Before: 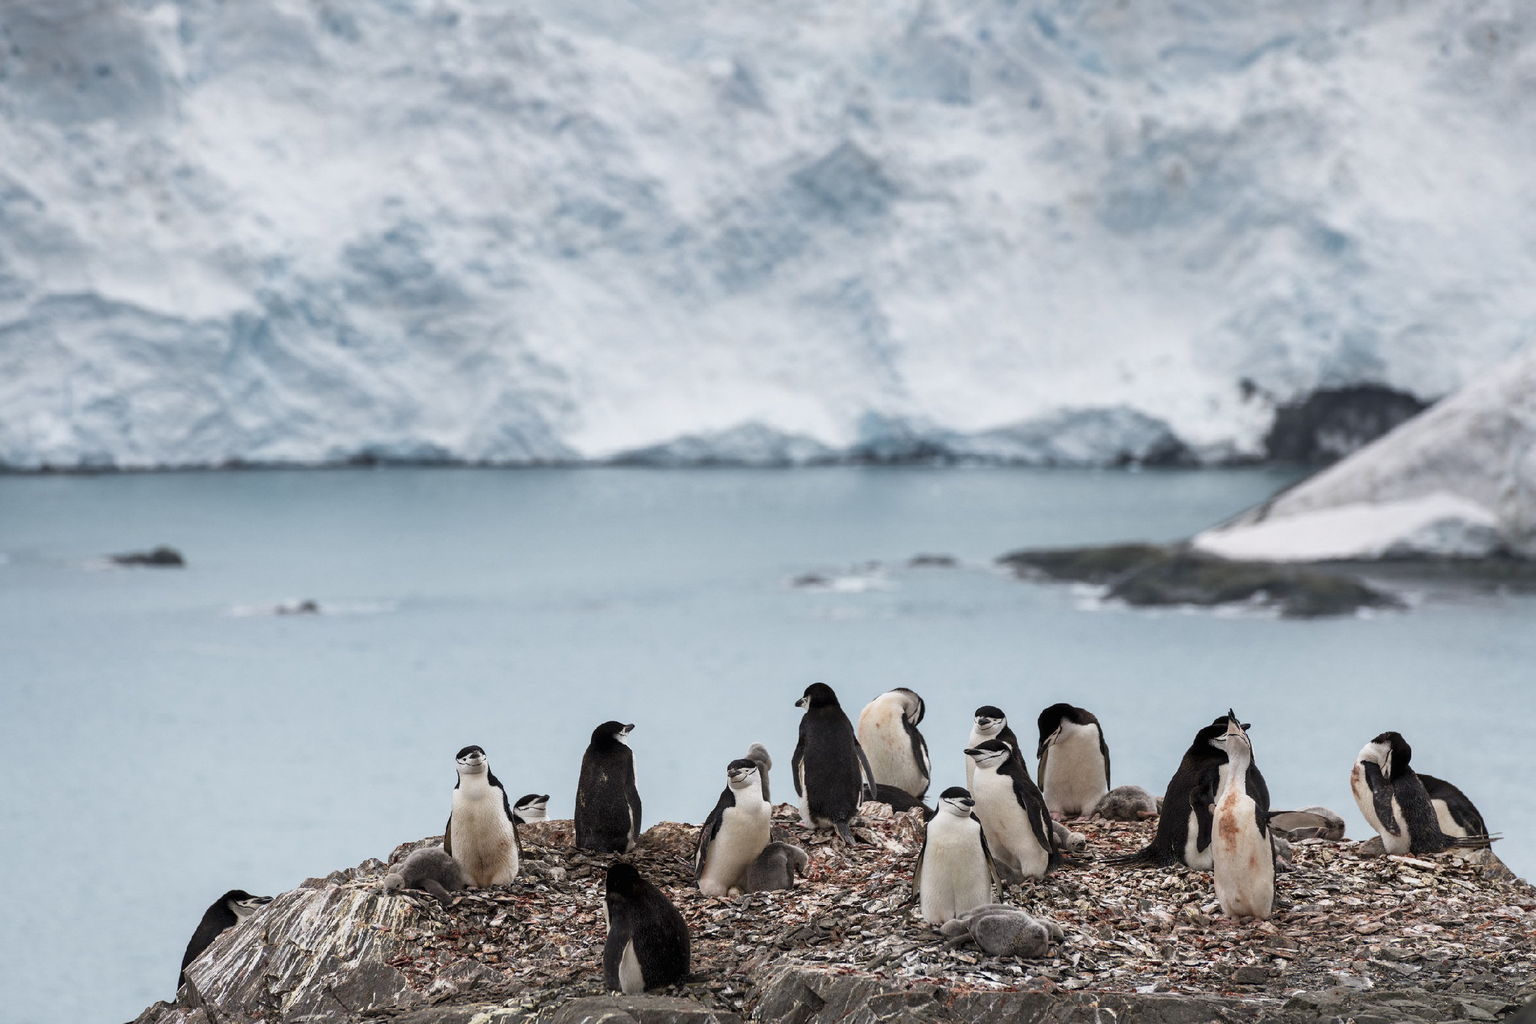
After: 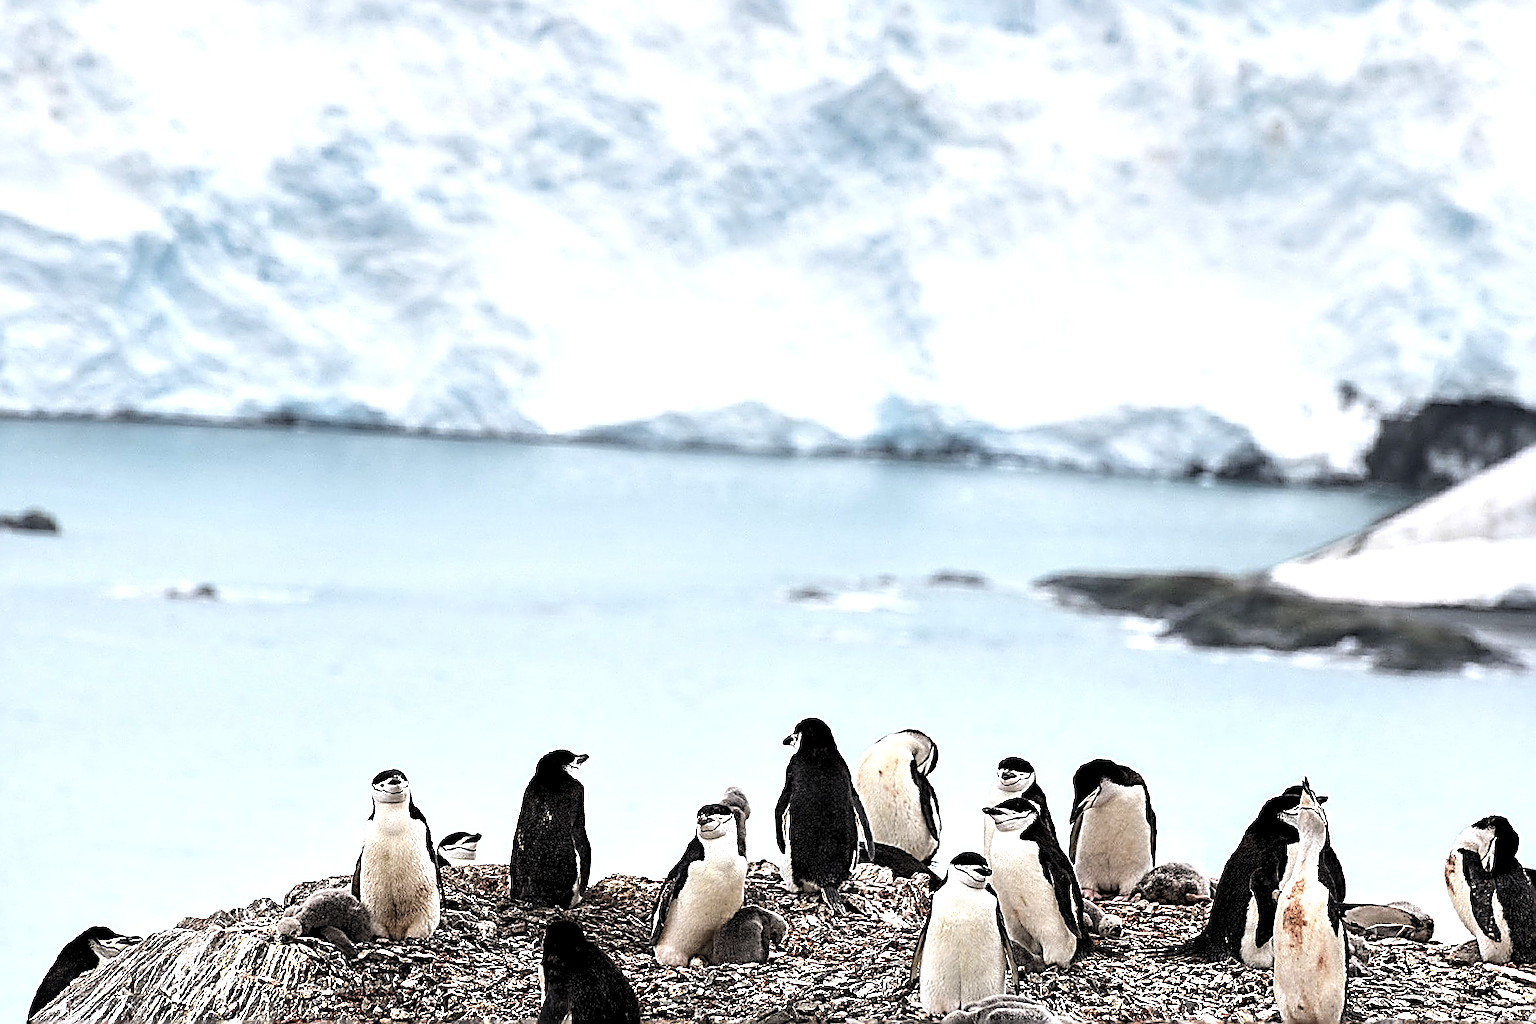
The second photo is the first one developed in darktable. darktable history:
rgb levels: levels [[0.01, 0.419, 0.839], [0, 0.5, 1], [0, 0.5, 1]]
sharpen: amount 1.861
tone equalizer: -8 EV 0.001 EV, -7 EV -0.002 EV, -6 EV 0.002 EV, -5 EV -0.03 EV, -4 EV -0.116 EV, -3 EV -0.169 EV, -2 EV 0.24 EV, -1 EV 0.702 EV, +0 EV 0.493 EV
crop and rotate: angle -3.27°, left 5.211%, top 5.211%, right 4.607%, bottom 4.607%
